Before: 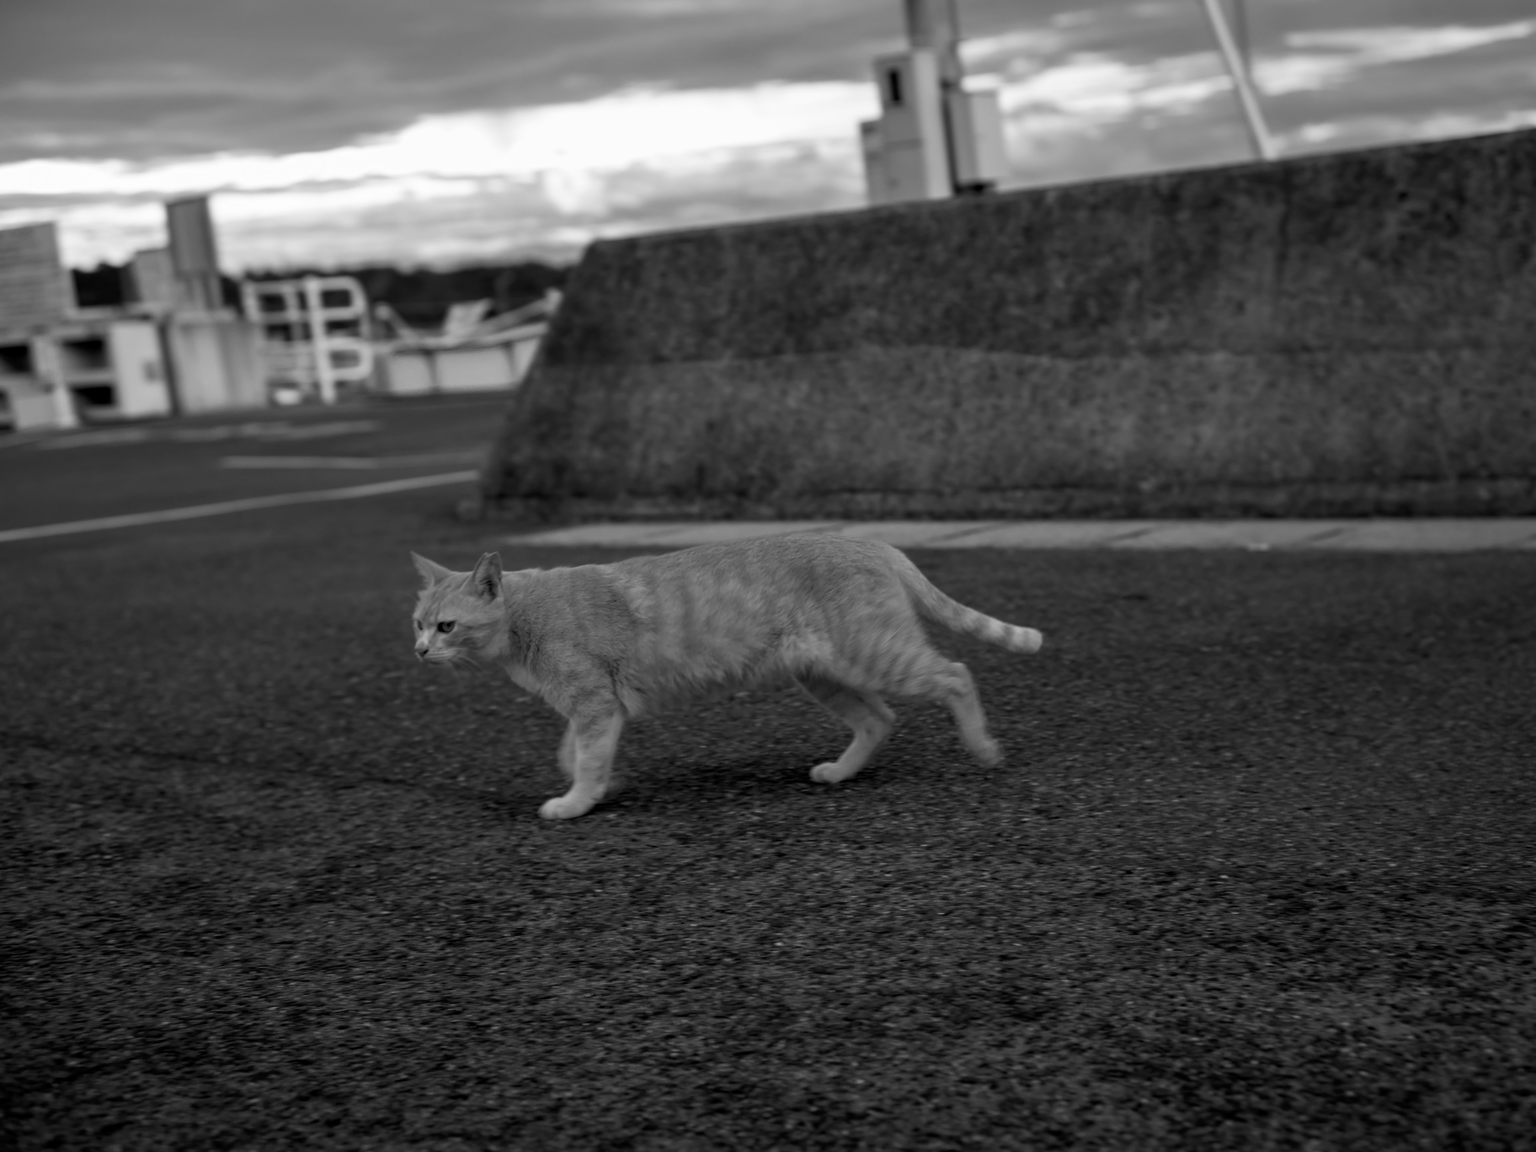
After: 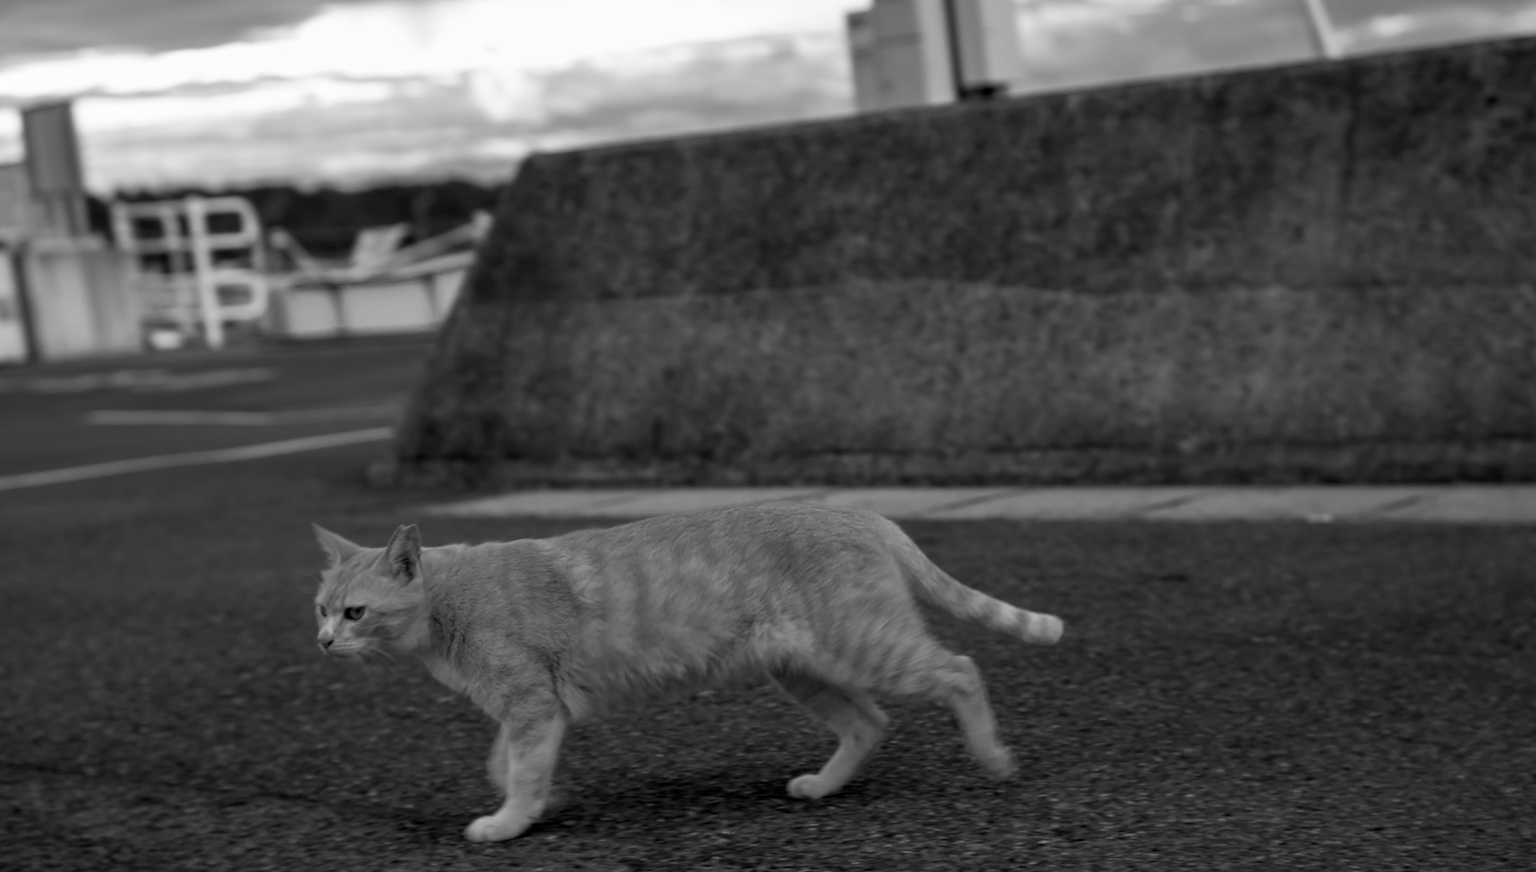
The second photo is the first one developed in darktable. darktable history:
crop and rotate: left 9.661%, top 9.656%, right 6.195%, bottom 26.571%
